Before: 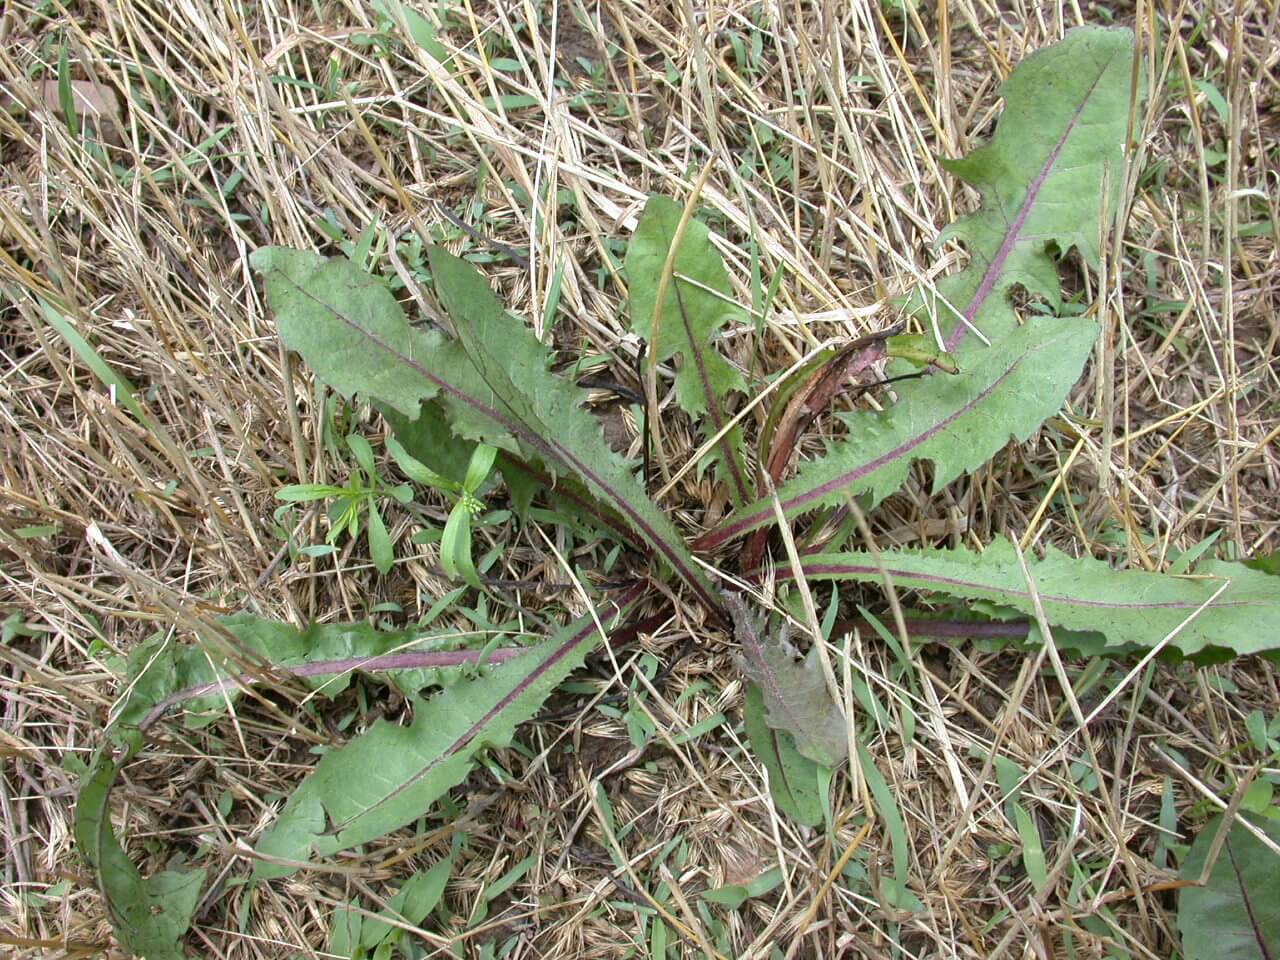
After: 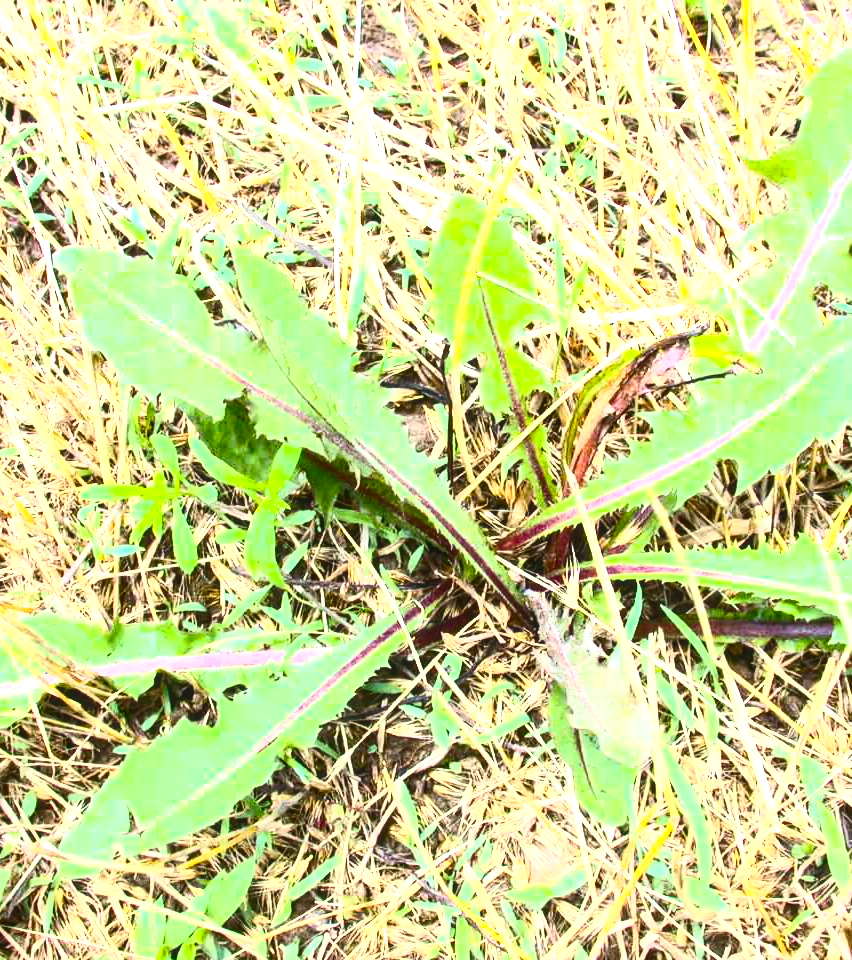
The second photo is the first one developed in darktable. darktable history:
exposure: exposure -0.179 EV, compensate exposure bias true, compensate highlight preservation false
contrast equalizer: y [[0.406, 0.494, 0.589, 0.753, 0.877, 0.999], [0.5 ×6], [0.5 ×6], [0 ×6], [0 ×6]], mix -0.193
local contrast: on, module defaults
levels: levels [0.016, 0.492, 0.969]
contrast brightness saturation: contrast 0.607, brightness 0.327, saturation 0.135
crop and rotate: left 15.36%, right 18.031%
color balance rgb: perceptual saturation grading › global saturation 30.093%, perceptual brilliance grading › global brilliance 30.074%, perceptual brilliance grading › highlights 12.055%, perceptual brilliance grading › mid-tones 24.22%, global vibrance 30.368%
